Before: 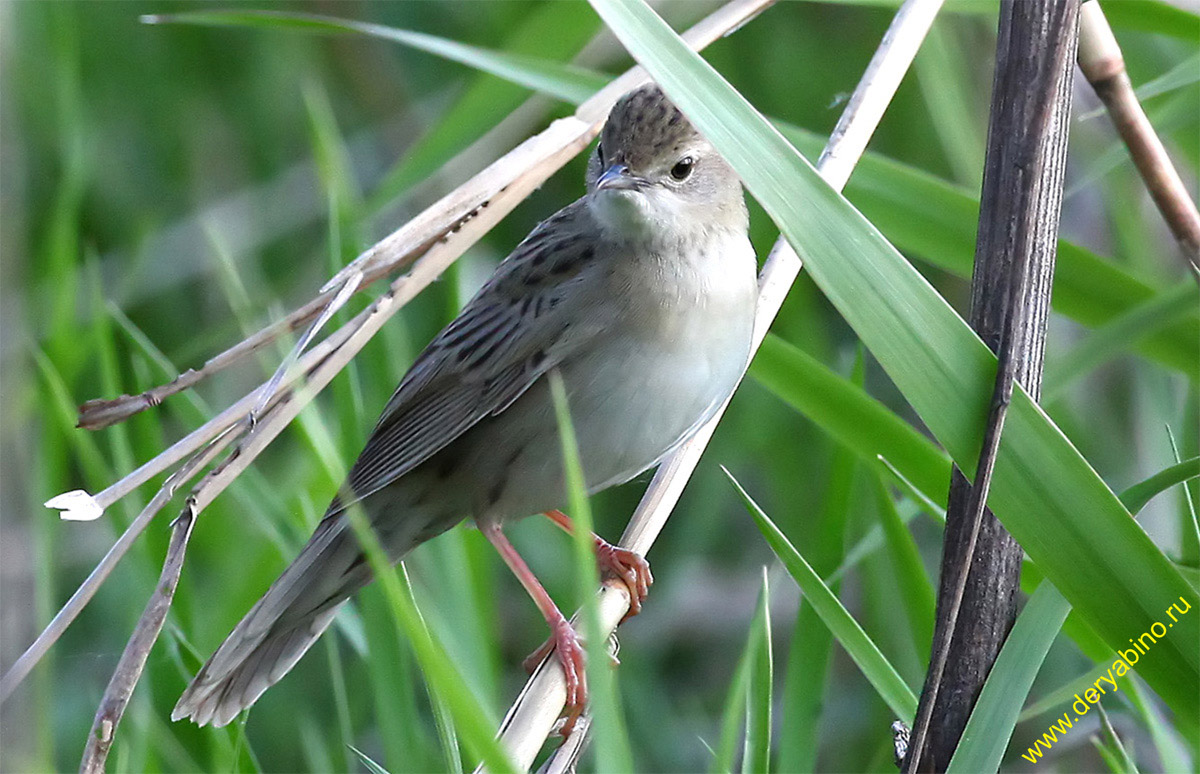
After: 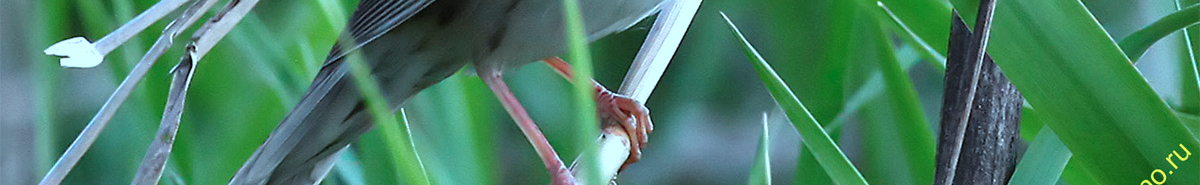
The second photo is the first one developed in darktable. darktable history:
color correction: highlights a* -10.45, highlights b* -19.81
crop and rotate: top 58.61%, bottom 17.455%
